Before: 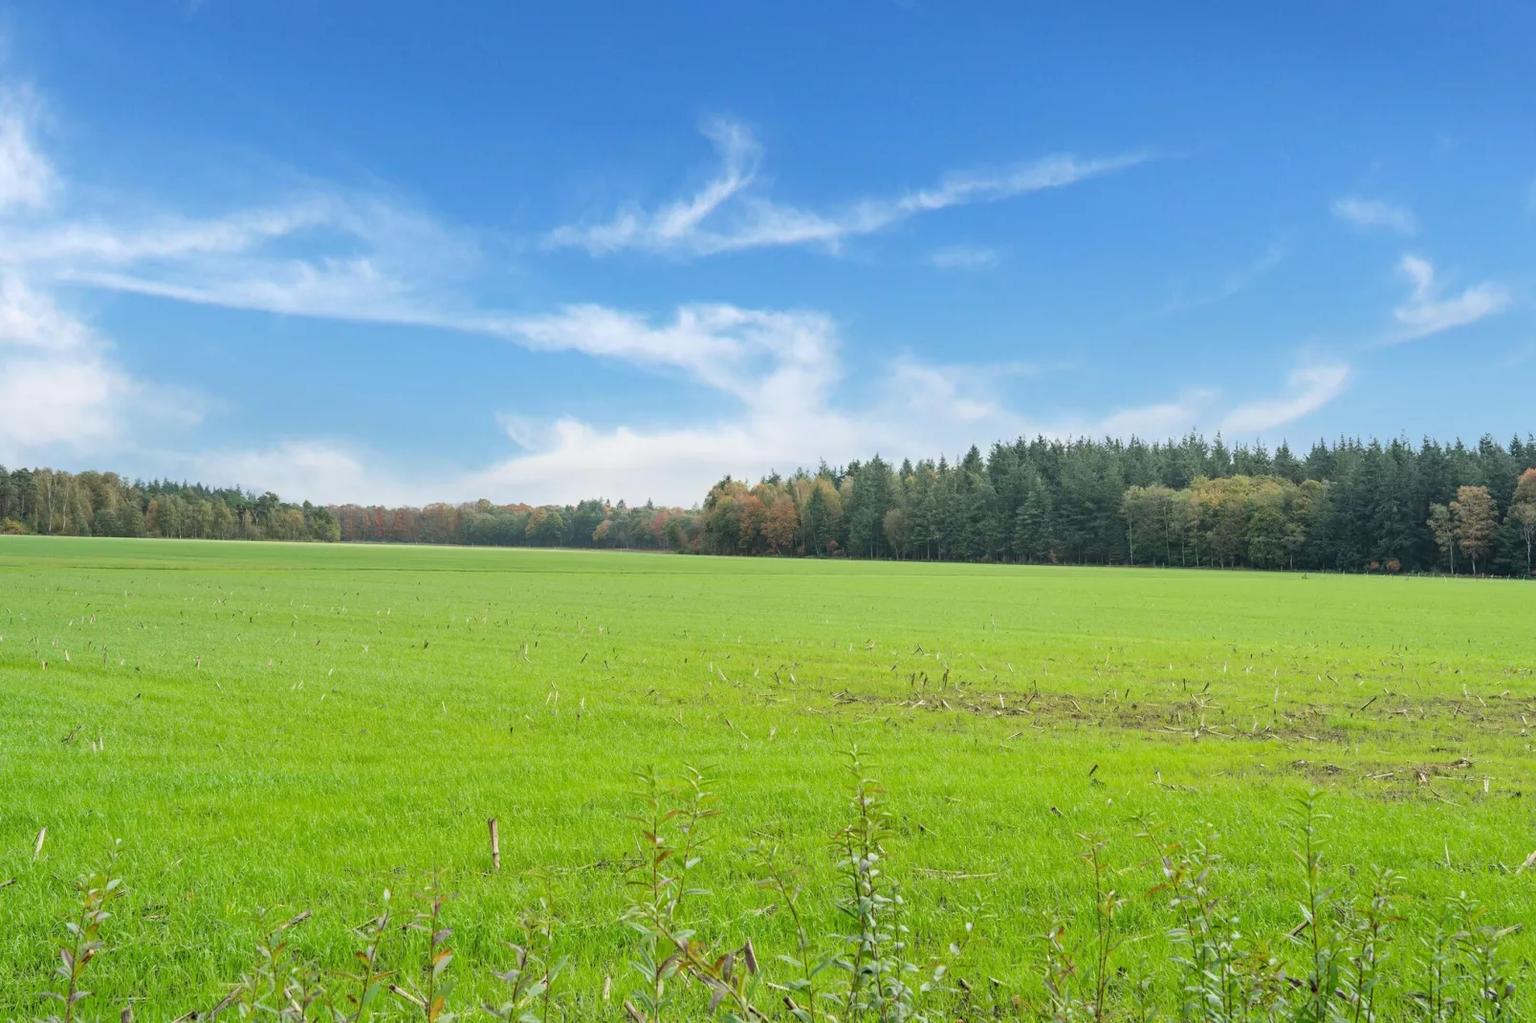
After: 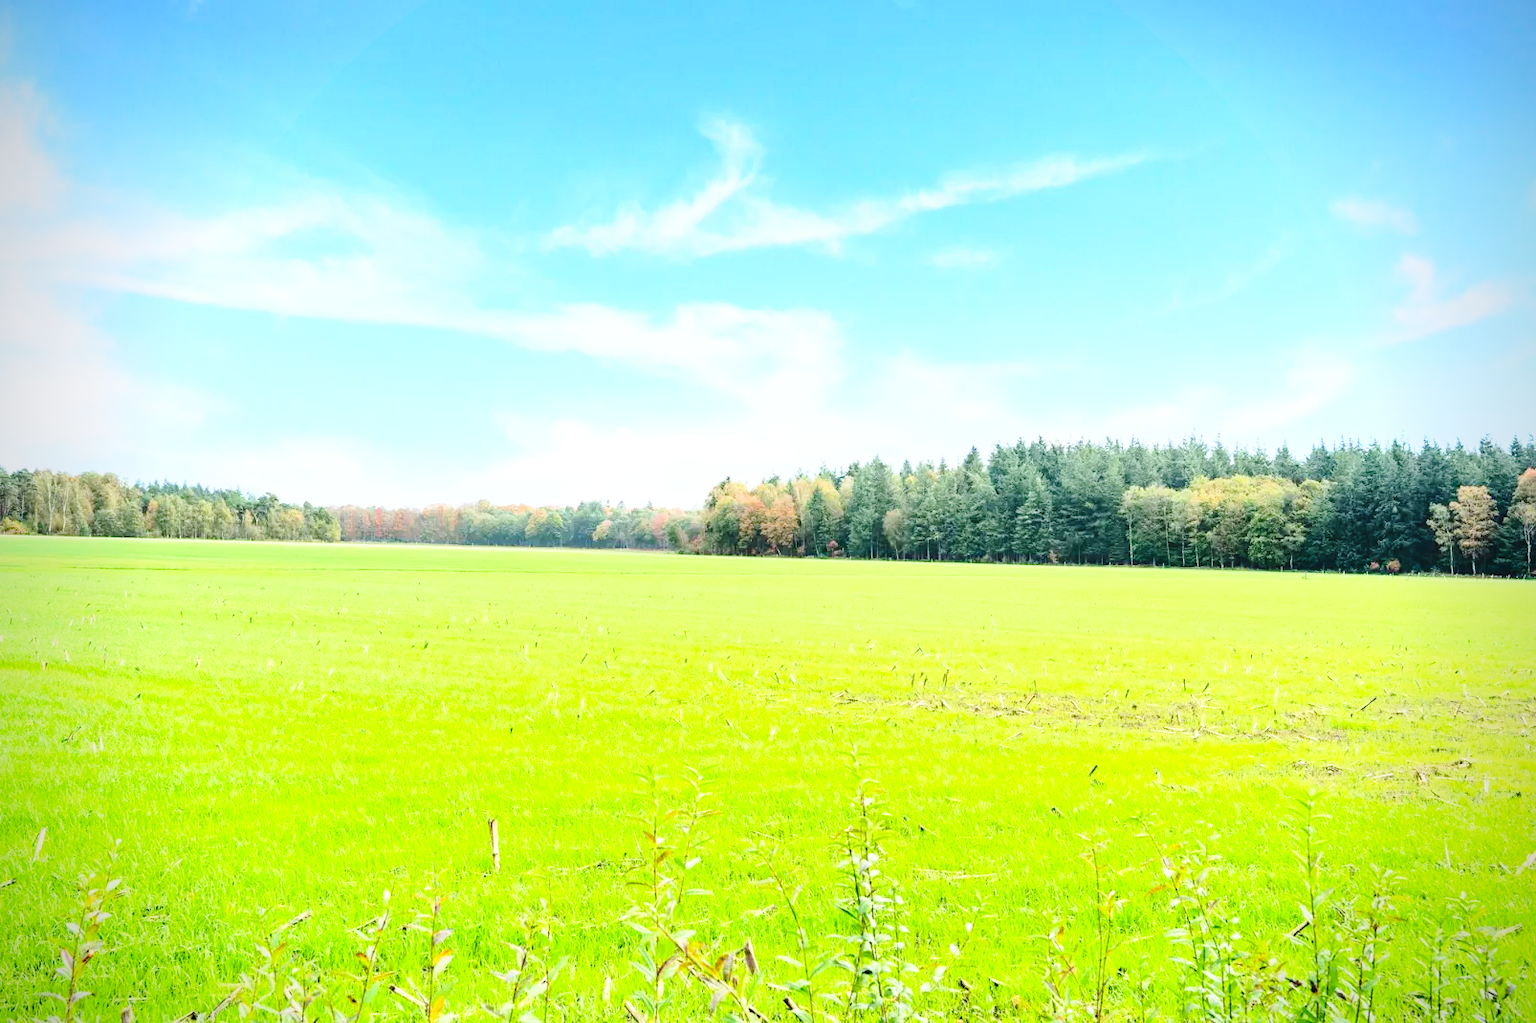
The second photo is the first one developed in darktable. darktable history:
base curve: curves: ch0 [(0, 0) (0.028, 0.03) (0.121, 0.232) (0.46, 0.748) (0.859, 0.968) (1, 1)], preserve colors none
contrast brightness saturation: contrast 0.229, brightness 0.101, saturation 0.291
vignetting: brightness -0.594, saturation -0.002, unbound false
tone equalizer: -8 EV -0.394 EV, -7 EV -0.423 EV, -6 EV -0.363 EV, -5 EV -0.233 EV, -3 EV 0.224 EV, -2 EV 0.345 EV, -1 EV 0.412 EV, +0 EV 0.435 EV, mask exposure compensation -0.495 EV
